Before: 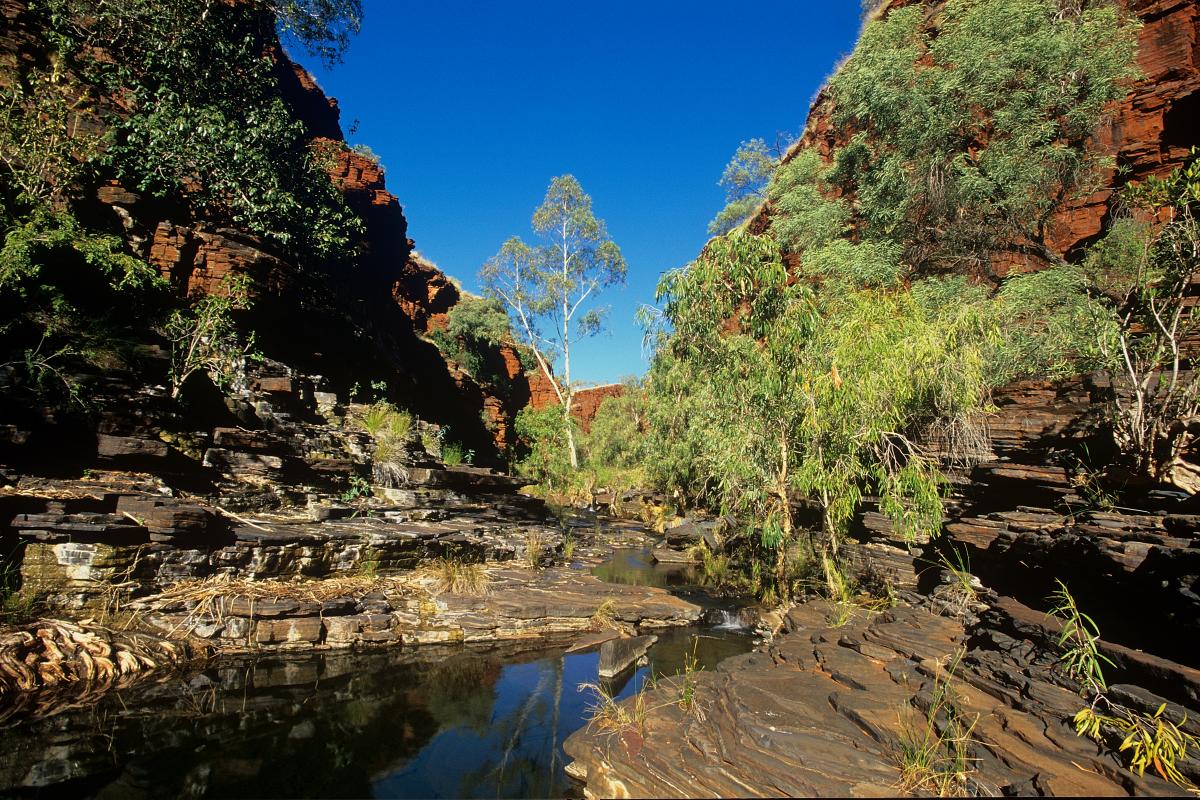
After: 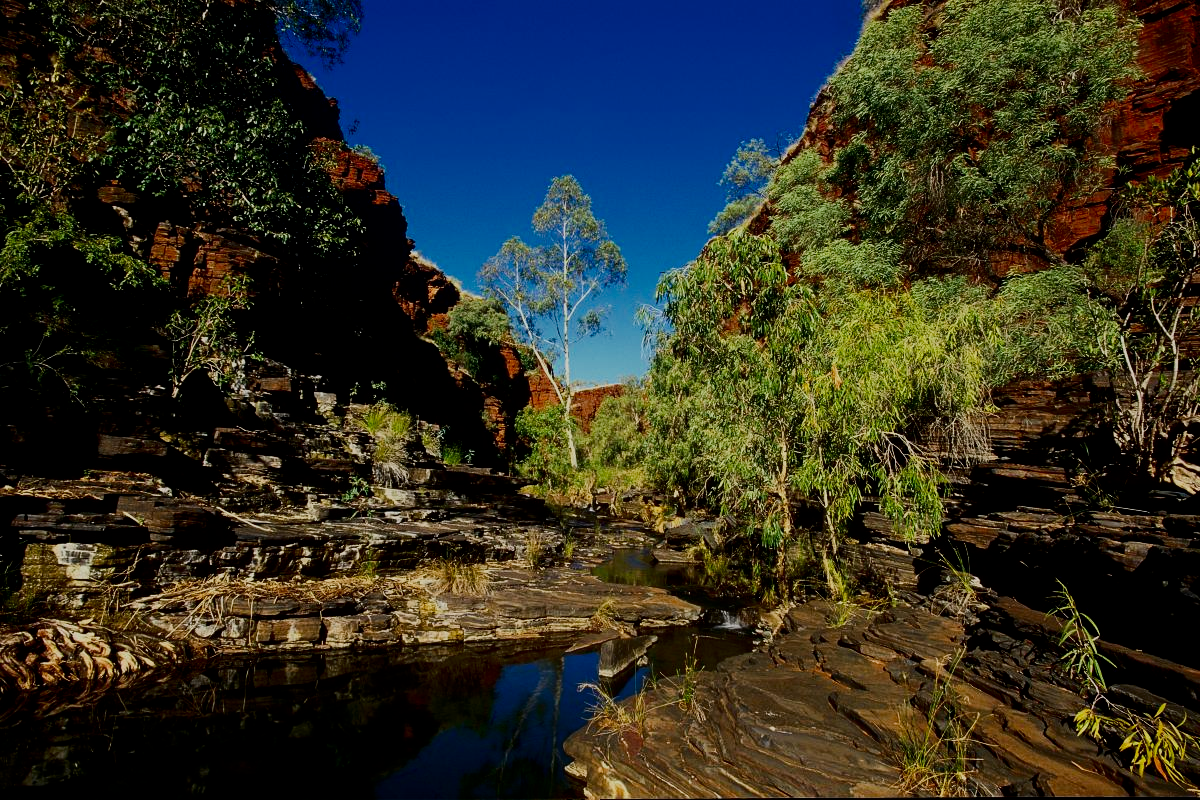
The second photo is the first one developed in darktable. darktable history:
contrast brightness saturation: contrast 0.24, brightness -0.229, saturation 0.141
exposure: black level correction 0.001, exposure -0.2 EV, compensate highlight preservation false
color balance rgb: perceptual saturation grading › global saturation 0.92%, perceptual brilliance grading › global brilliance 2.399%, perceptual brilliance grading › highlights -3.644%, global vibrance 10.247%, saturation formula JzAzBz (2021)
filmic rgb: black relative exposure -7.65 EV, white relative exposure 4.56 EV, hardness 3.61
